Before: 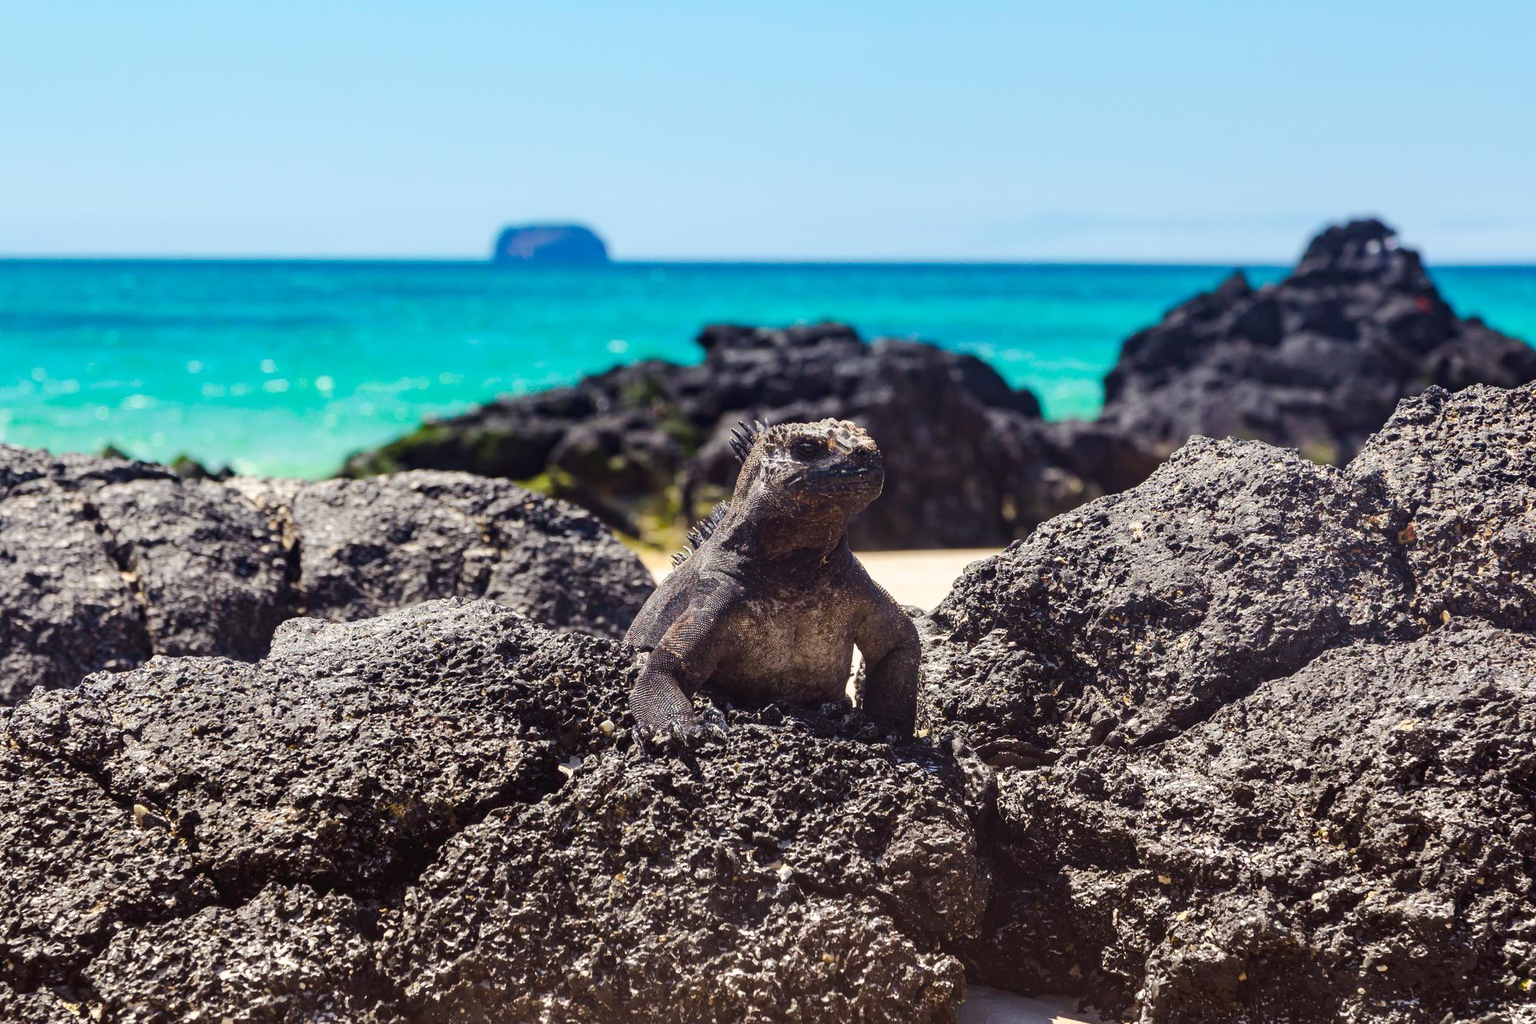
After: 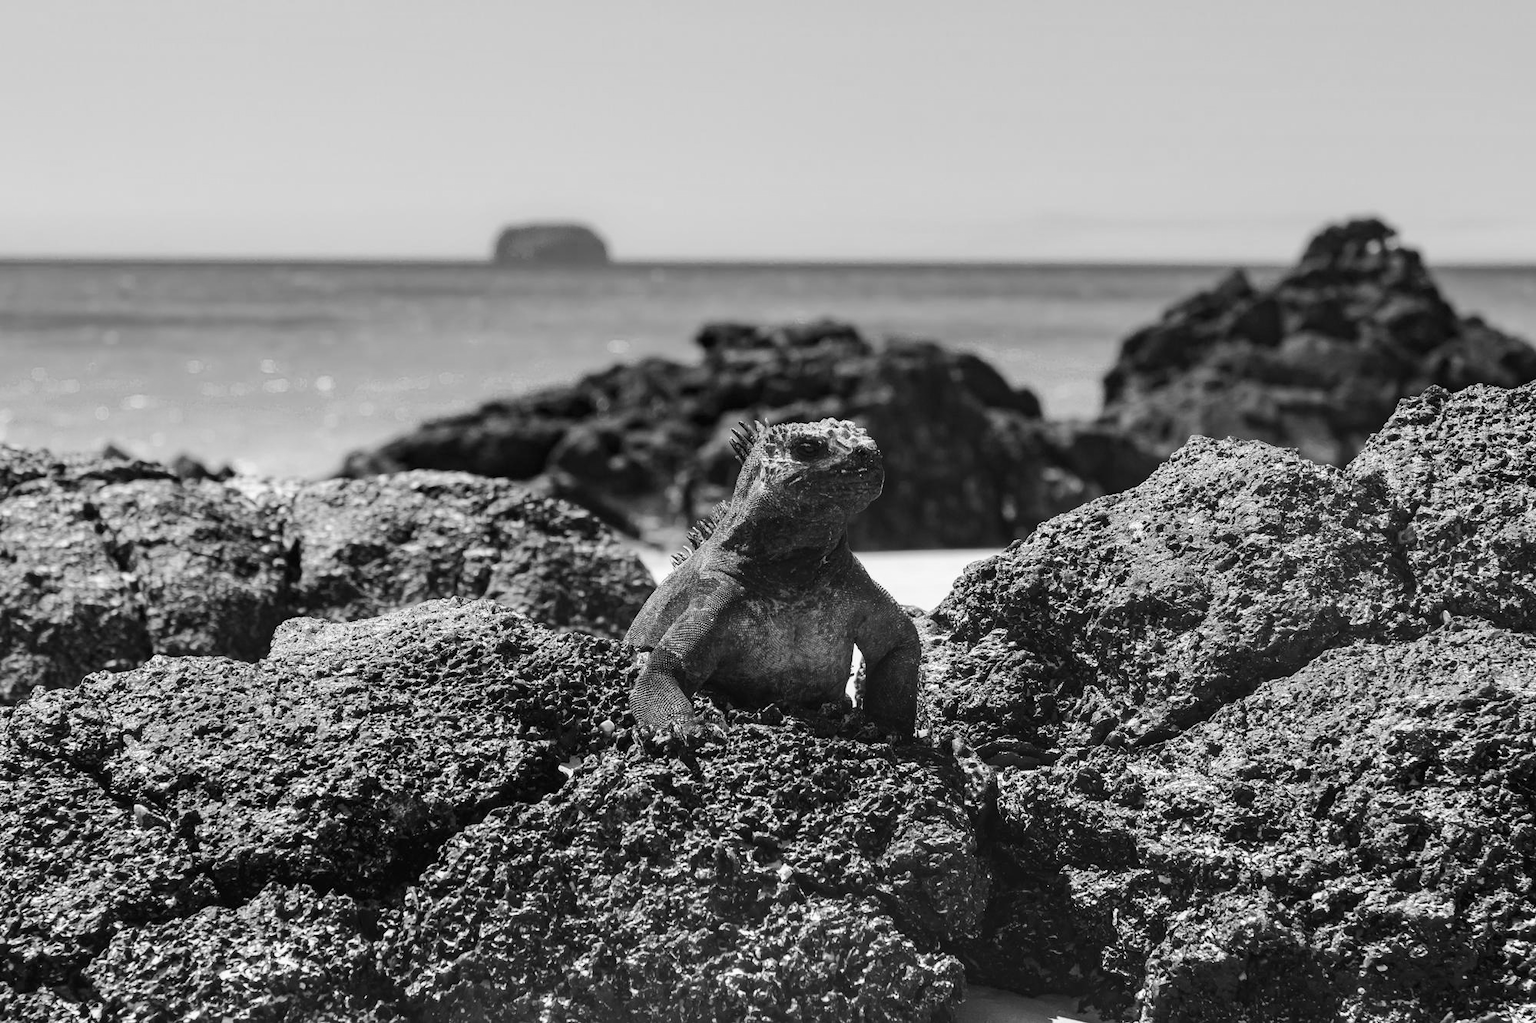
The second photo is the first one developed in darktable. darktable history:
exposure: black level correction 0.001, compensate highlight preservation false
monochrome: a -6.99, b 35.61, size 1.4
color balance rgb: perceptual saturation grading › global saturation 25%, global vibrance 10%
